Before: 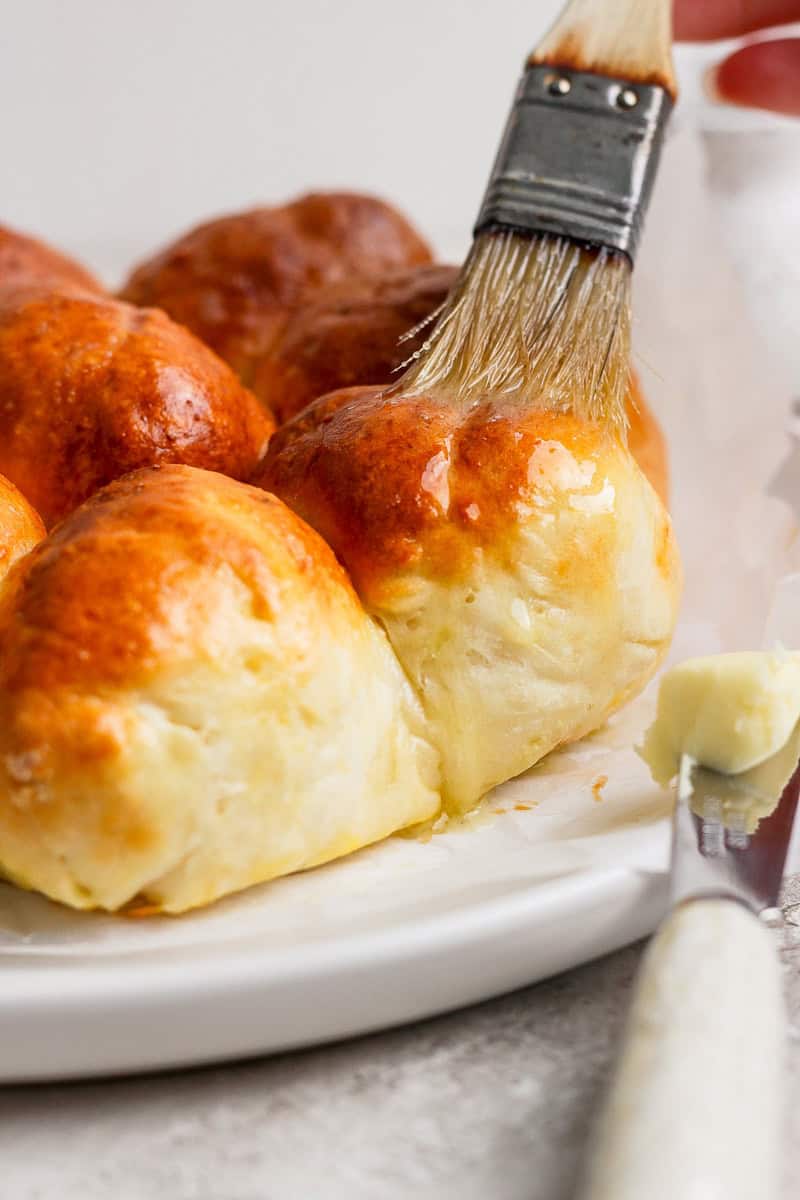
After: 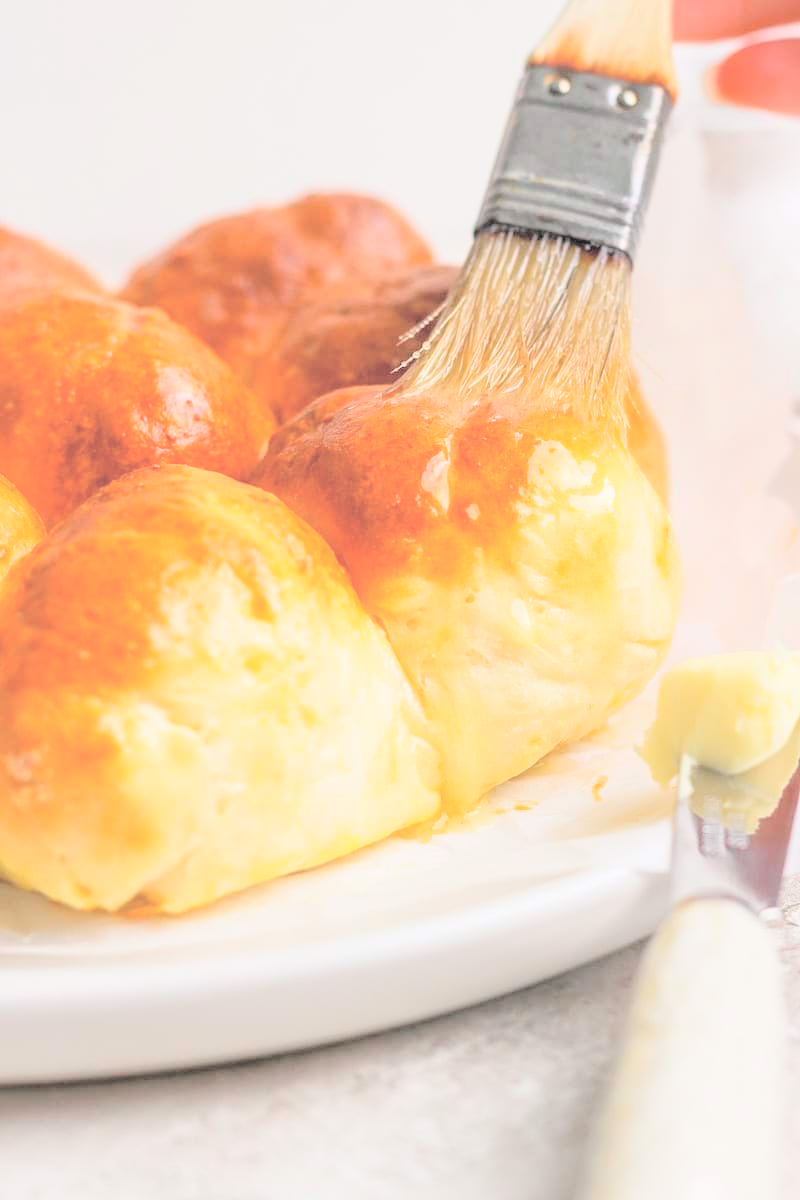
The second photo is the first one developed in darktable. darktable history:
contrast brightness saturation: brightness 0.996
